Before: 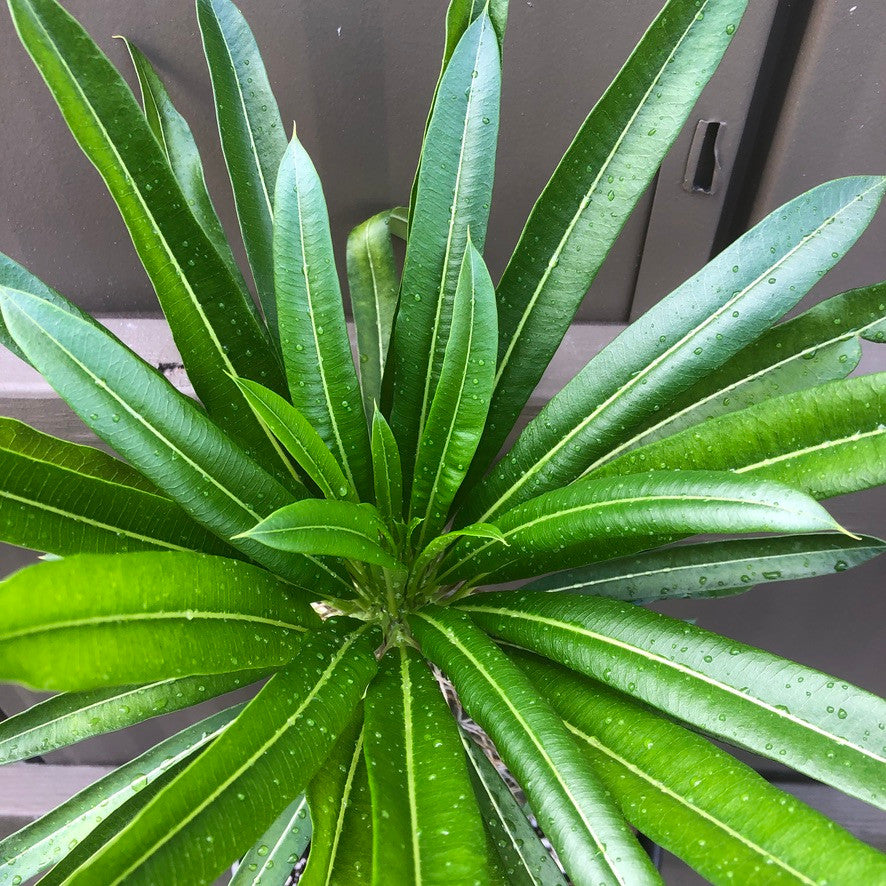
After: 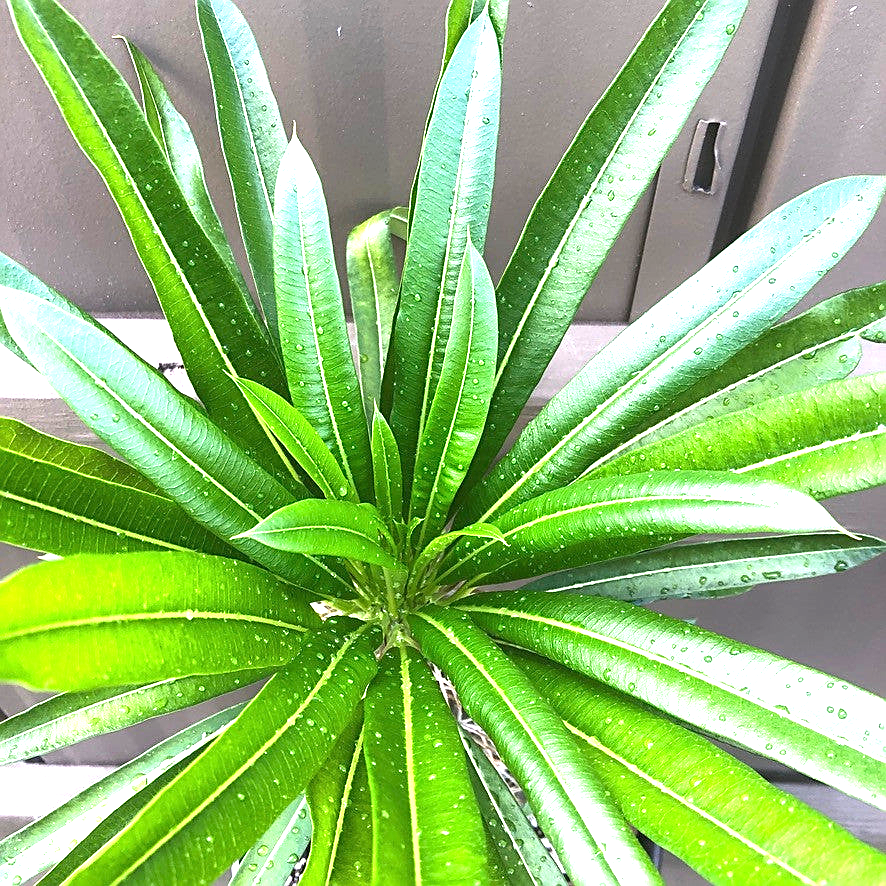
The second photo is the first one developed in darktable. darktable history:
exposure: black level correction 0, exposure 1.3 EV, compensate highlight preservation false
sharpen: on, module defaults
